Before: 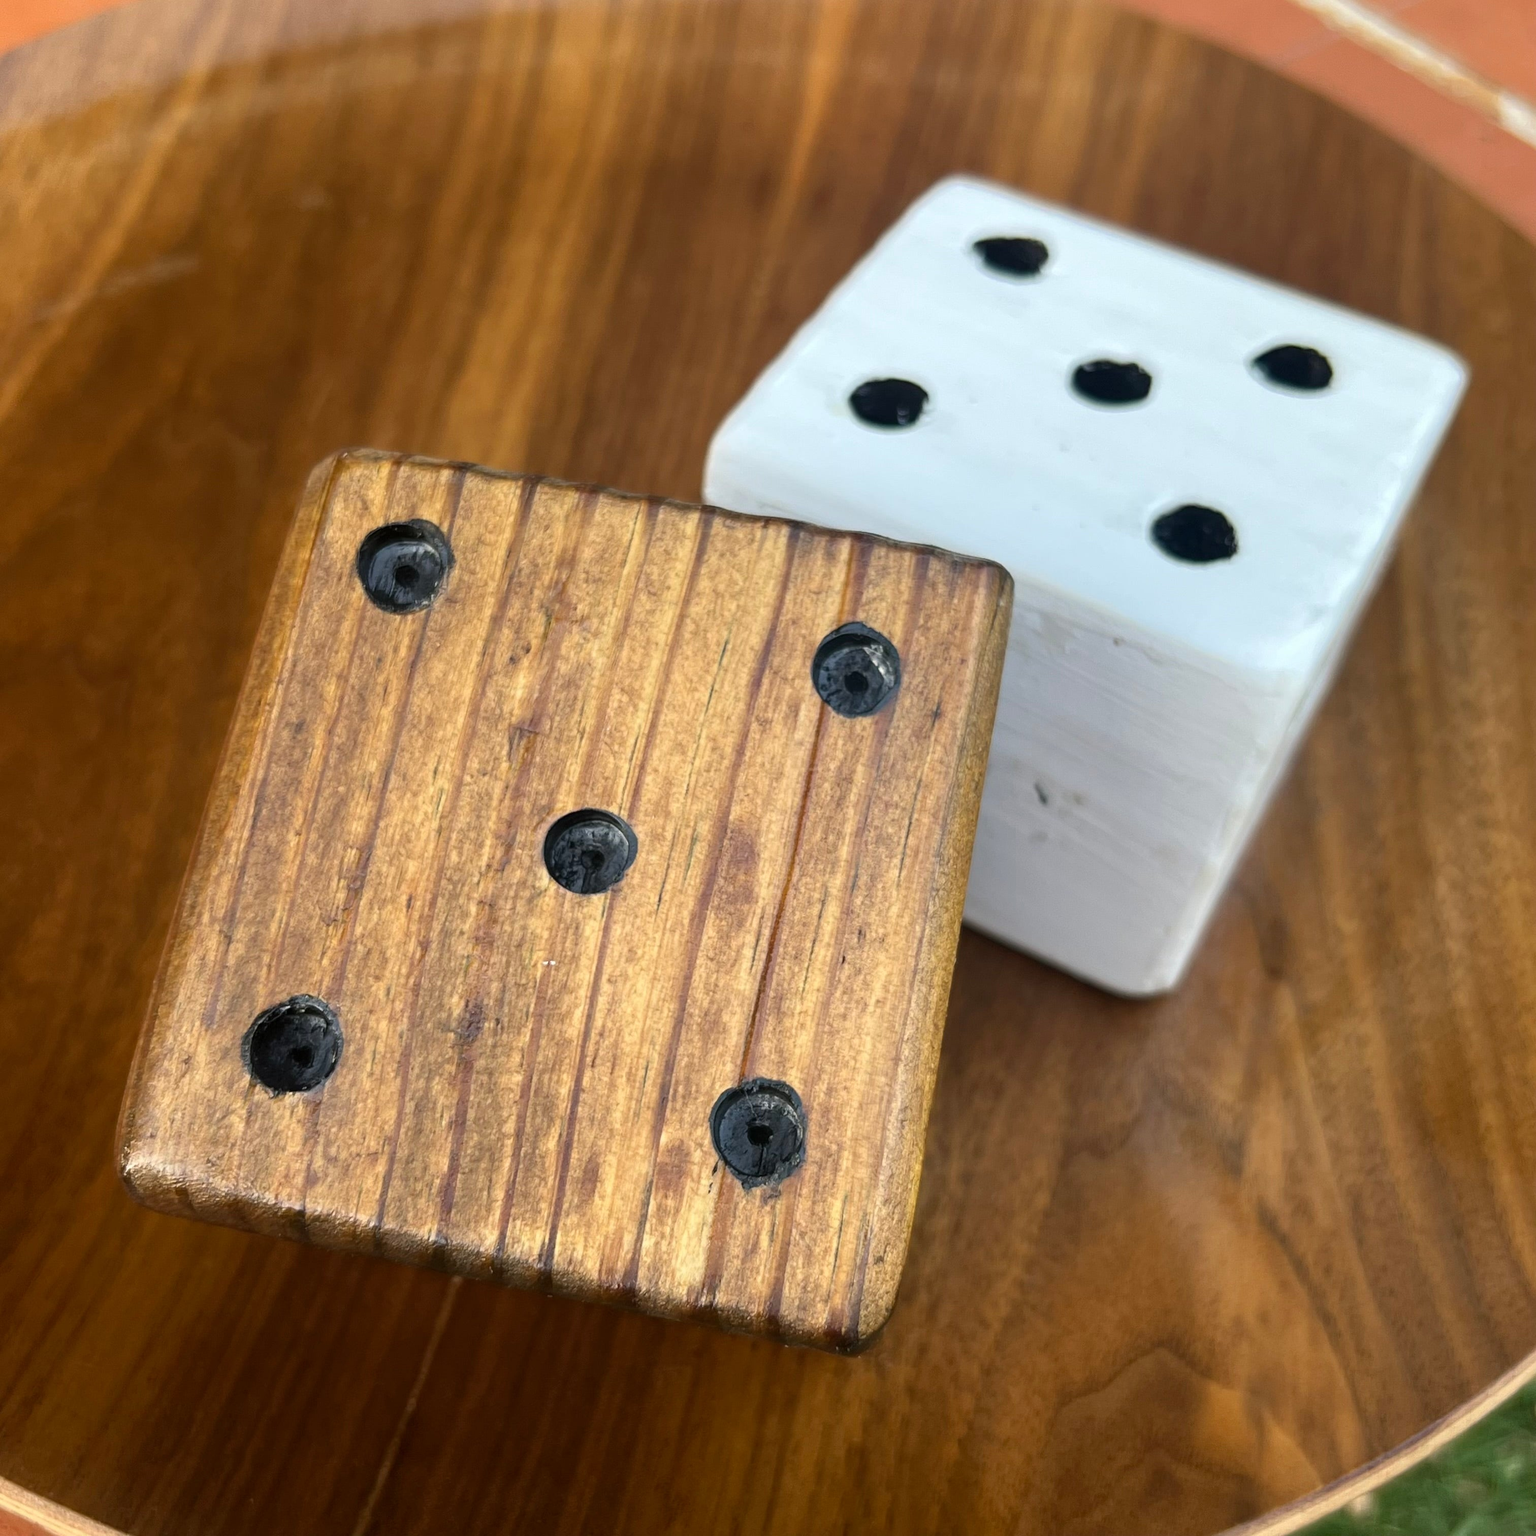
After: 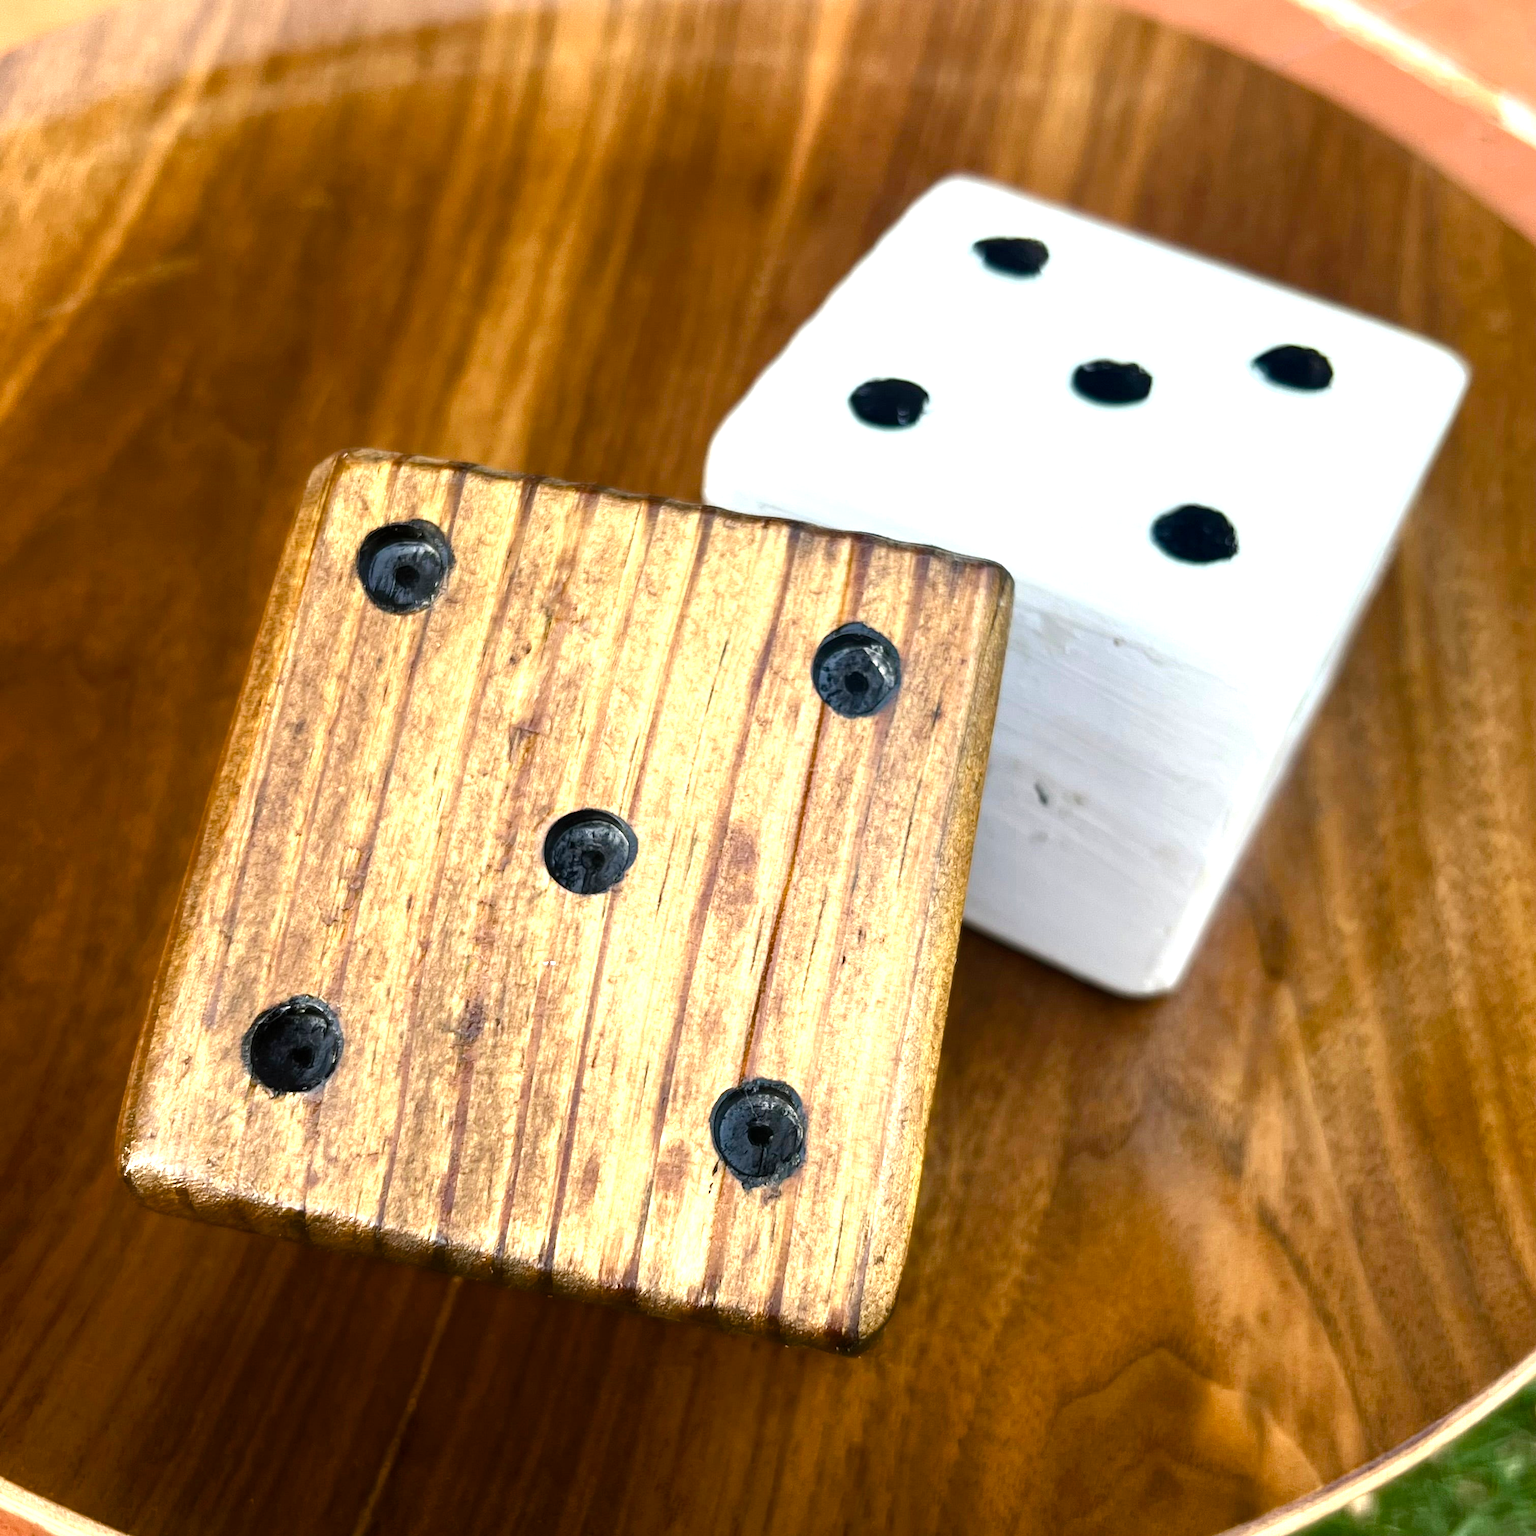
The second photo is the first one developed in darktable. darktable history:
color balance rgb: linear chroma grading › global chroma 19.704%, perceptual saturation grading › global saturation 0.81%, perceptual saturation grading › highlights -30.032%, perceptual saturation grading › shadows 19.258%, perceptual brilliance grading › global brilliance 25.117%, global vibrance 9.51%, contrast 15.518%, saturation formula JzAzBz (2021)
